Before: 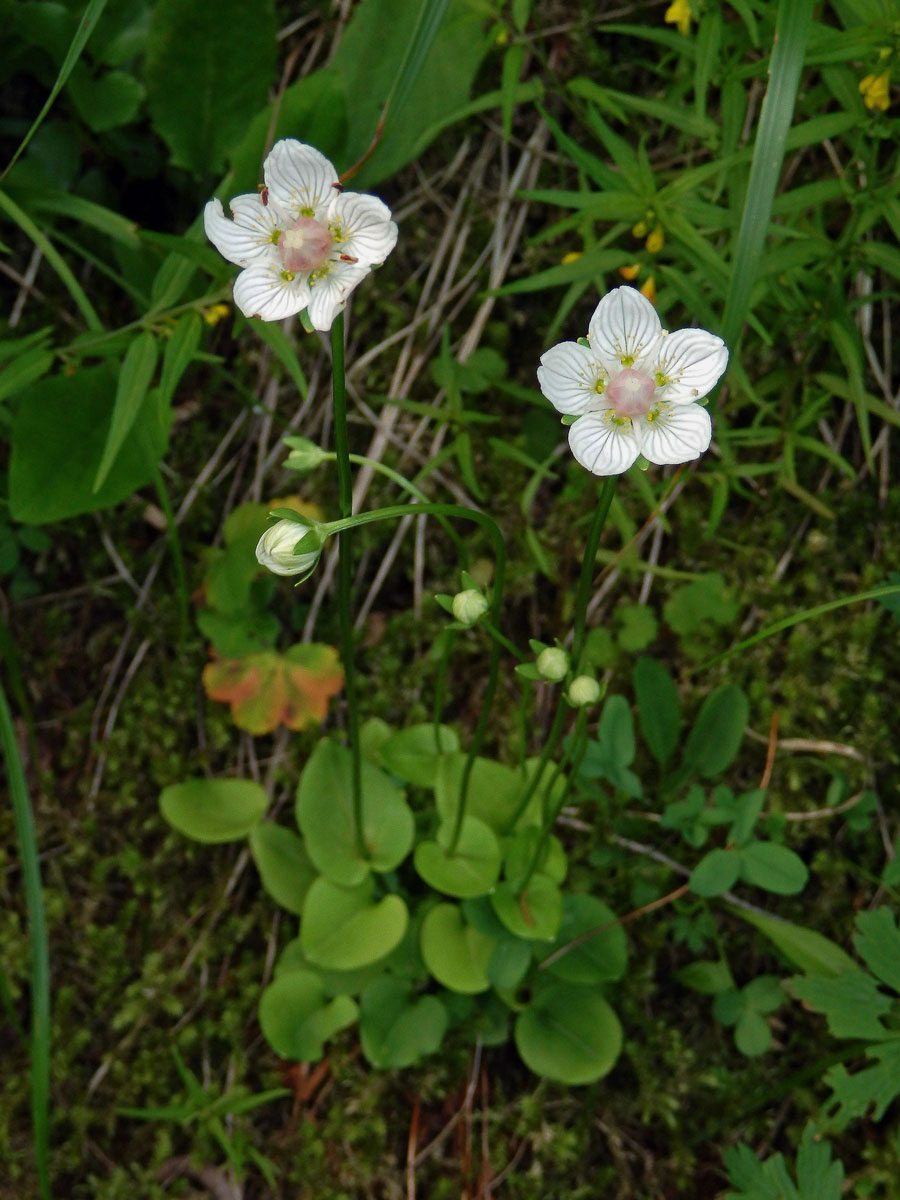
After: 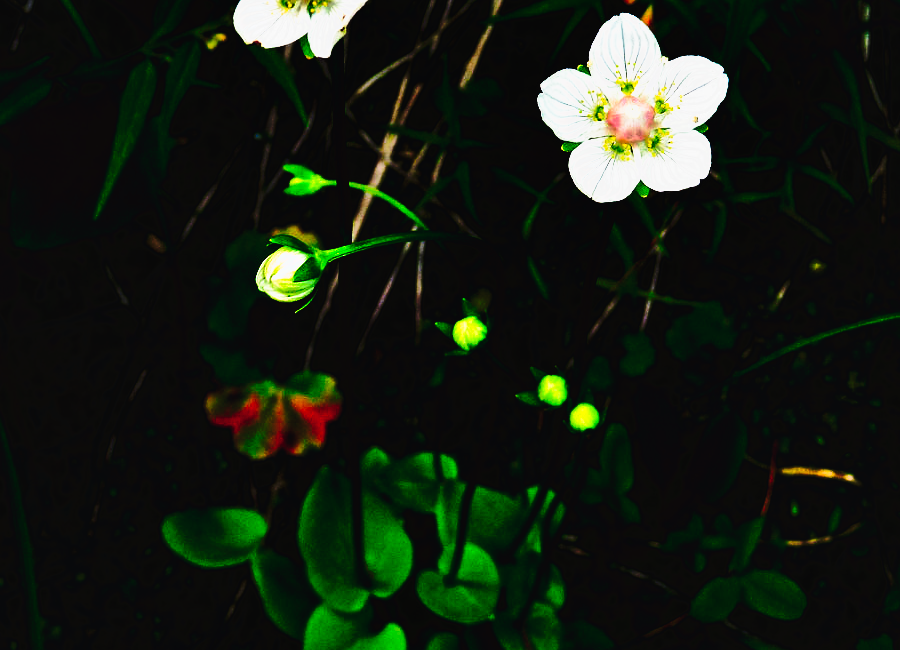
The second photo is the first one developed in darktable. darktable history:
tone curve: curves: ch0 [(0, 0) (0.003, 0.005) (0.011, 0.005) (0.025, 0.006) (0.044, 0.008) (0.069, 0.01) (0.1, 0.012) (0.136, 0.015) (0.177, 0.019) (0.224, 0.017) (0.277, 0.015) (0.335, 0.018) (0.399, 0.043) (0.468, 0.118) (0.543, 0.349) (0.623, 0.591) (0.709, 0.88) (0.801, 0.983) (0.898, 0.973) (1, 1)], preserve colors none
color balance rgb: global offset › luminance 1.515%, perceptual saturation grading › global saturation 0.039%, perceptual saturation grading › mid-tones 11.105%
exposure: compensate highlight preservation false
crop and rotate: top 22.774%, bottom 22.99%
shadows and highlights: shadows 43.41, white point adjustment -1.47, soften with gaussian
